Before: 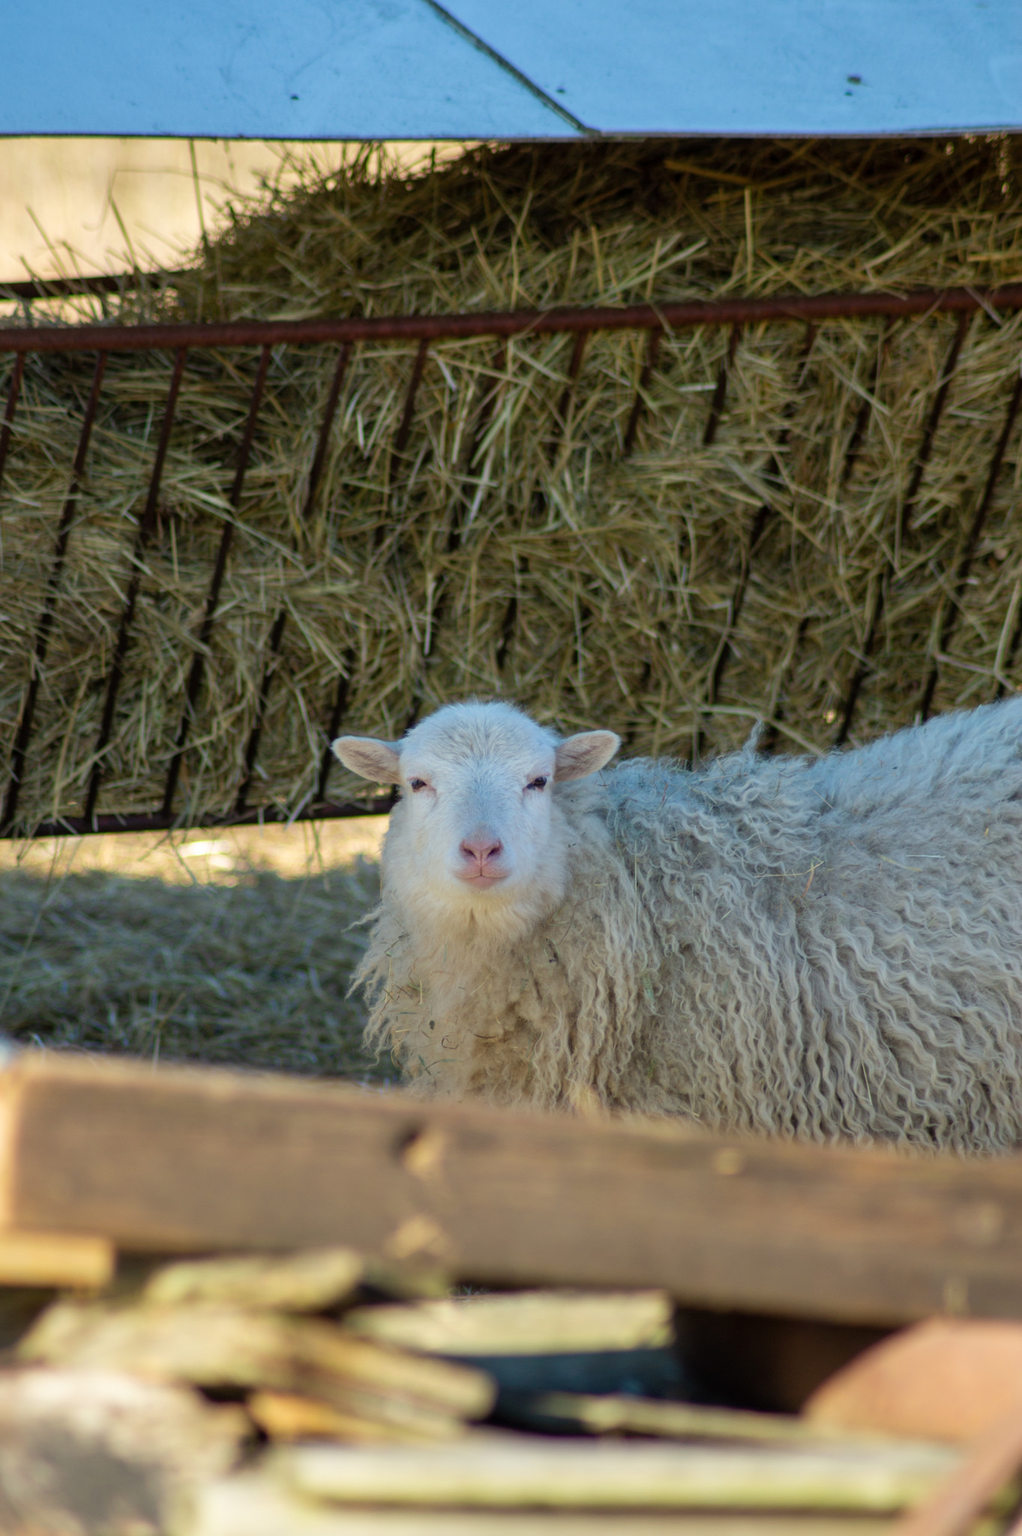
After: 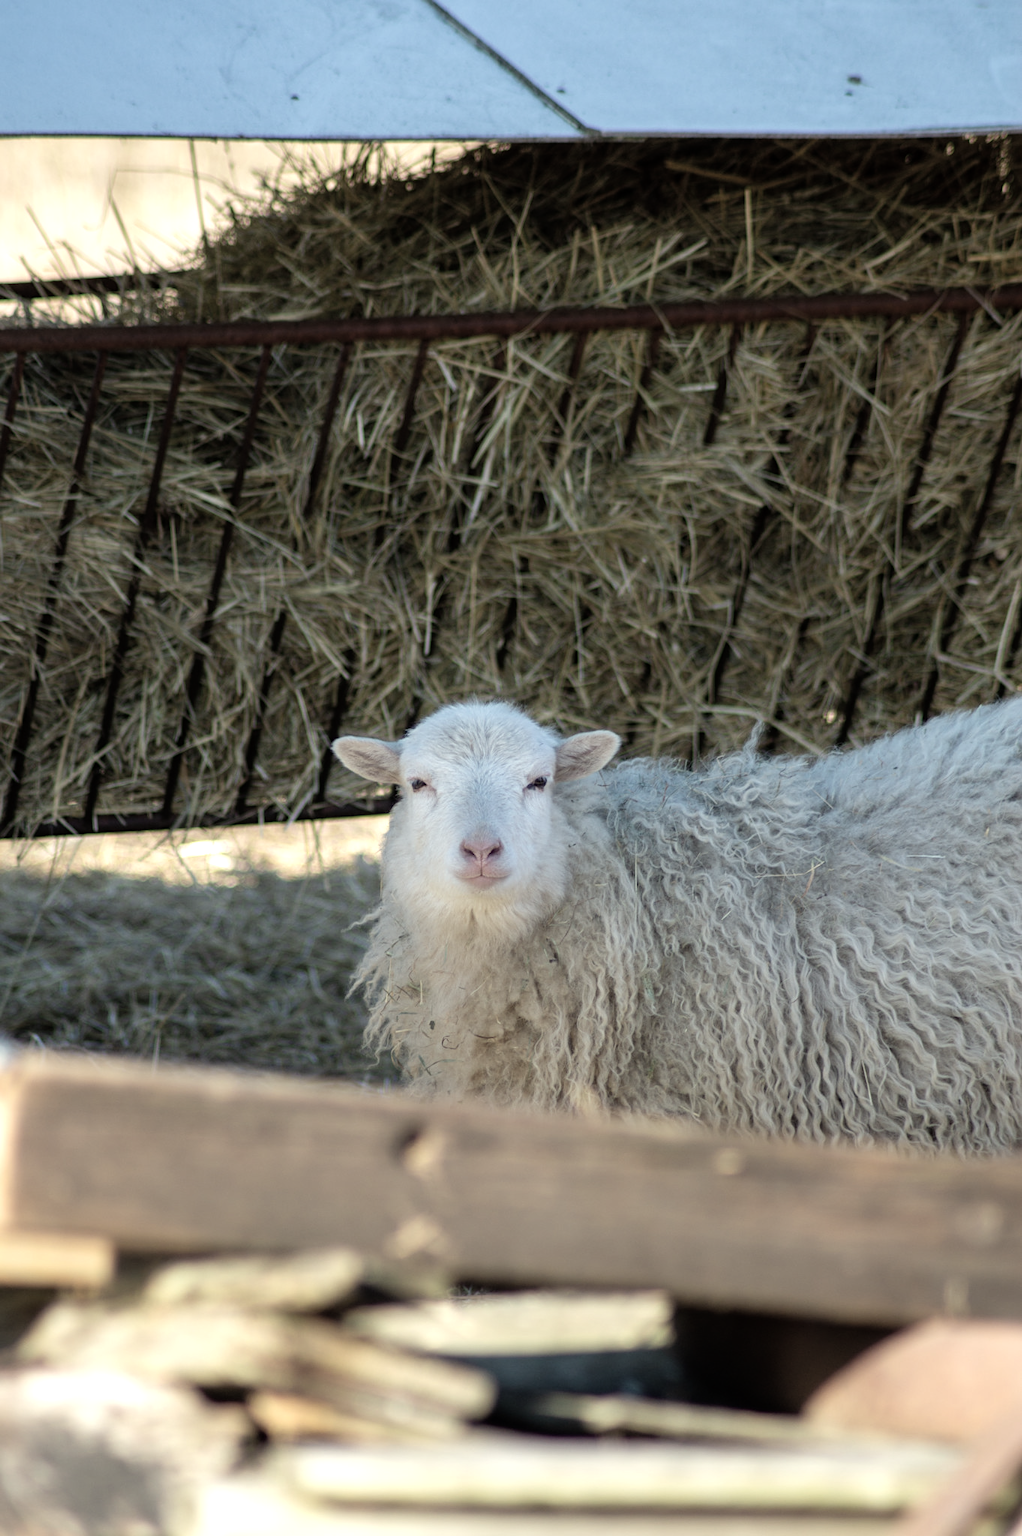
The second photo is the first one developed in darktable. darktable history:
tone equalizer: -8 EV -0.722 EV, -7 EV -0.692 EV, -6 EV -0.584 EV, -5 EV -0.403 EV, -3 EV 0.366 EV, -2 EV 0.6 EV, -1 EV 0.676 EV, +0 EV 0.741 EV
color correction: highlights b* -0.055, saturation 0.566
exposure: exposure -0.253 EV, compensate exposure bias true, compensate highlight preservation false
sharpen: amount 0.205
